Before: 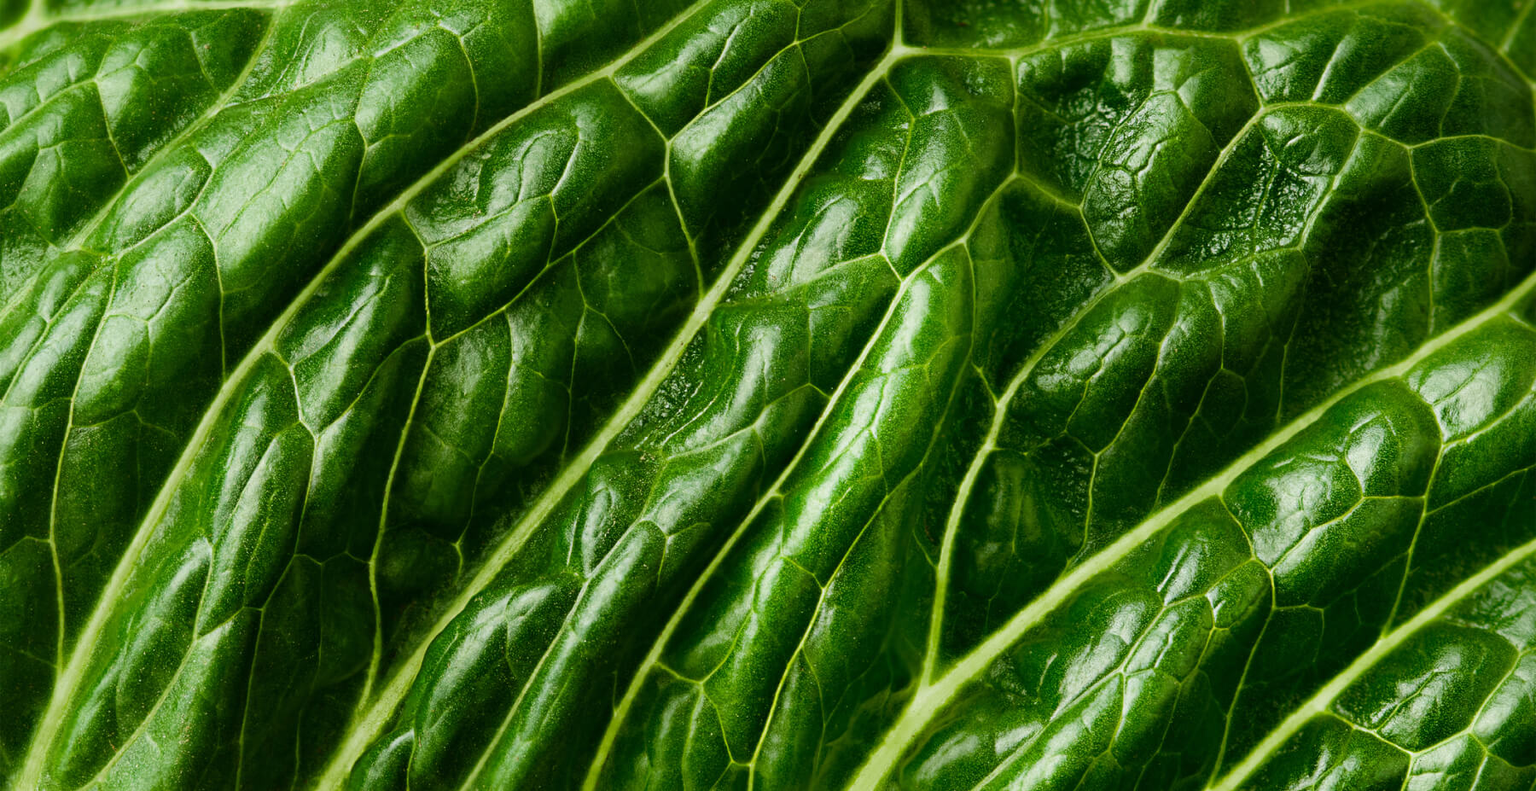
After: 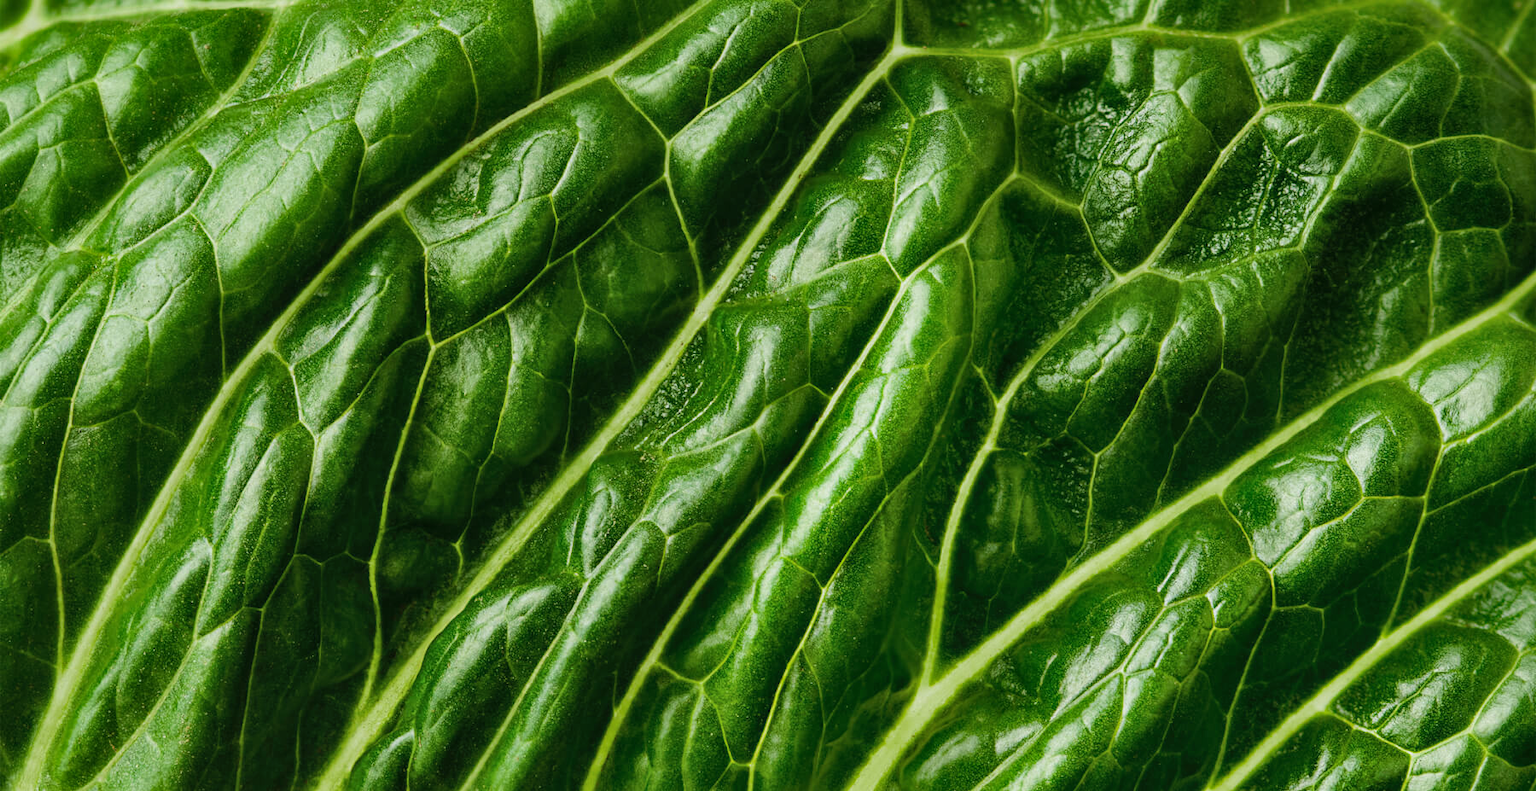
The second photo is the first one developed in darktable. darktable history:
shadows and highlights: soften with gaussian
local contrast: detail 110%
